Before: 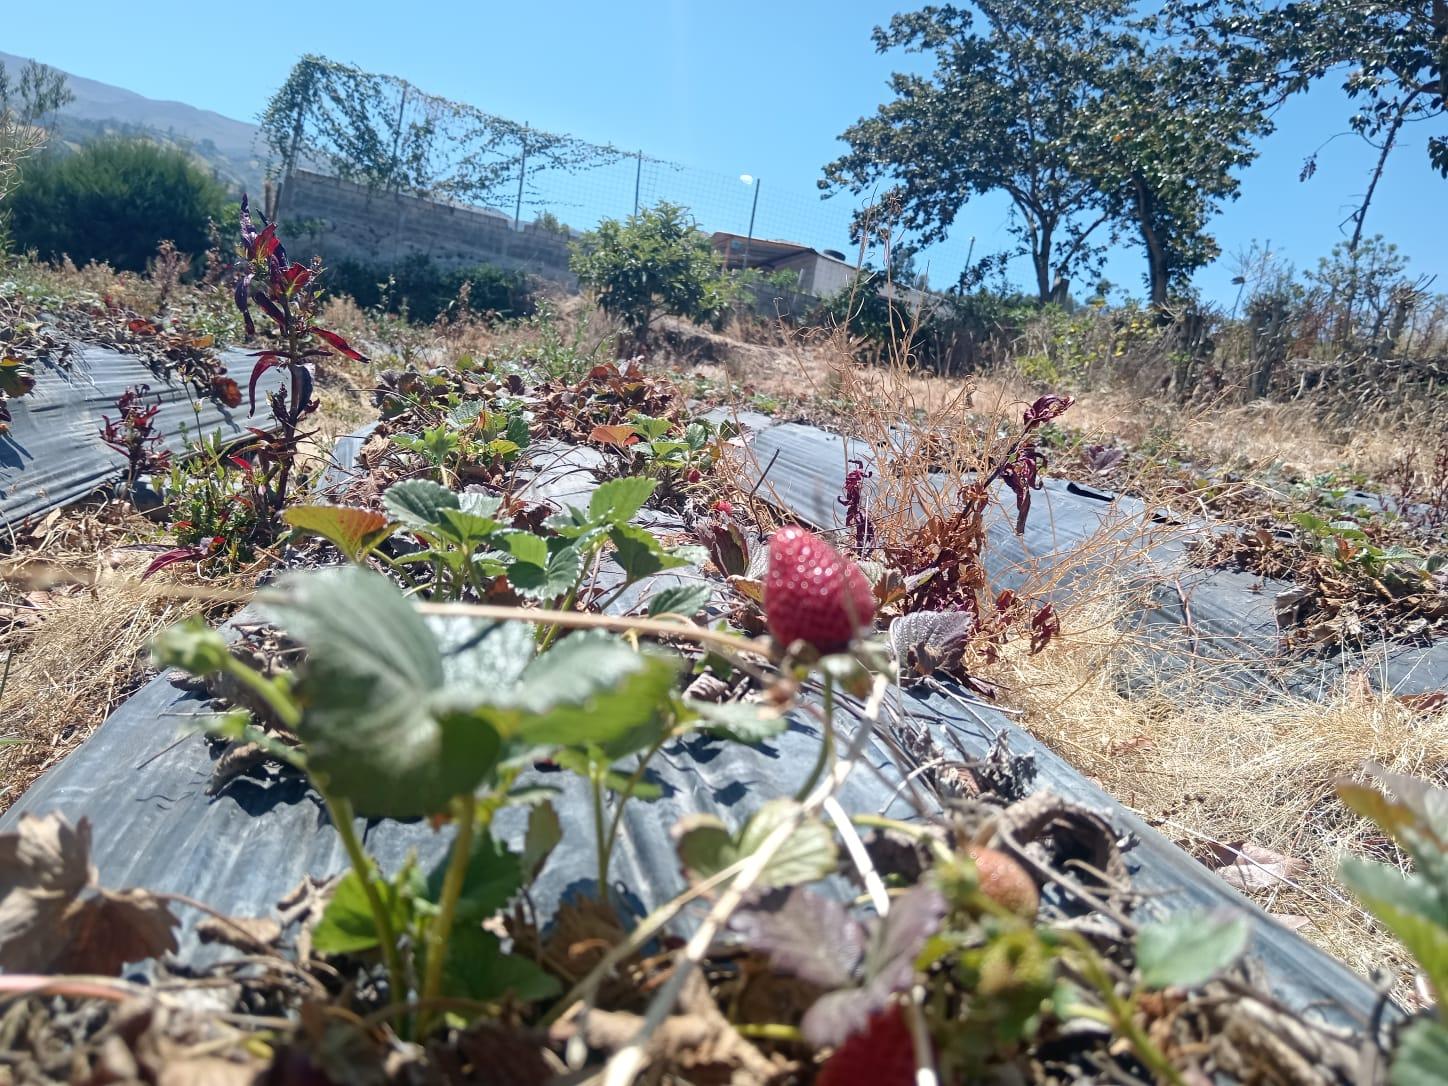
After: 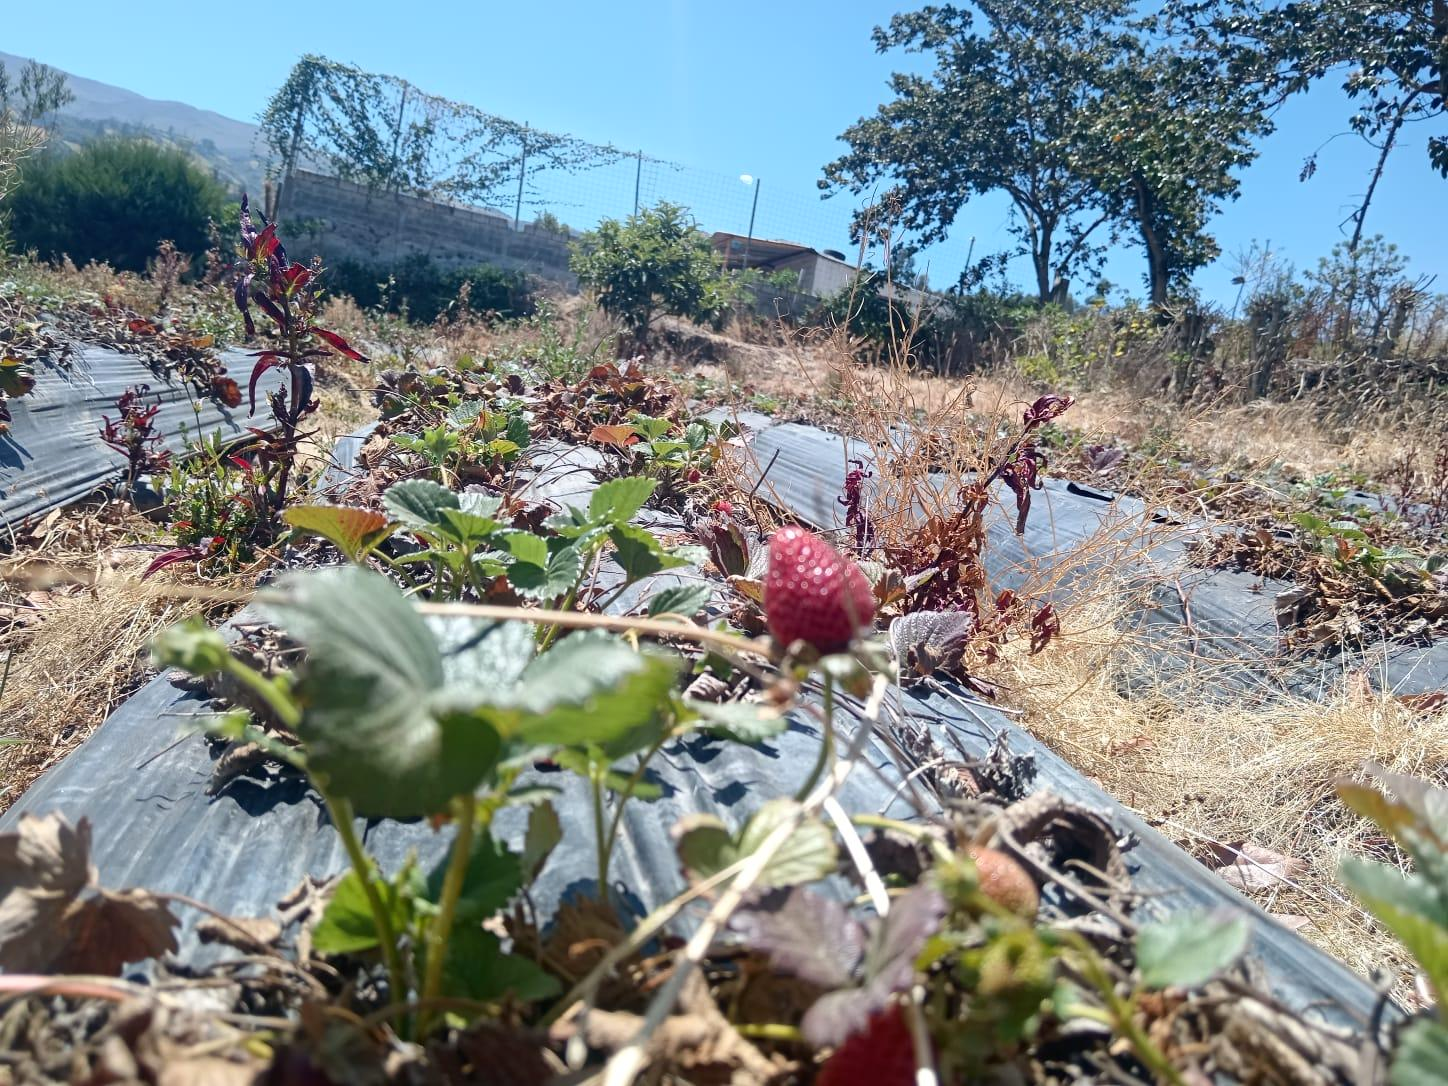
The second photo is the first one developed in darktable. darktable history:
contrast brightness saturation: contrast 0.079, saturation 0.022
